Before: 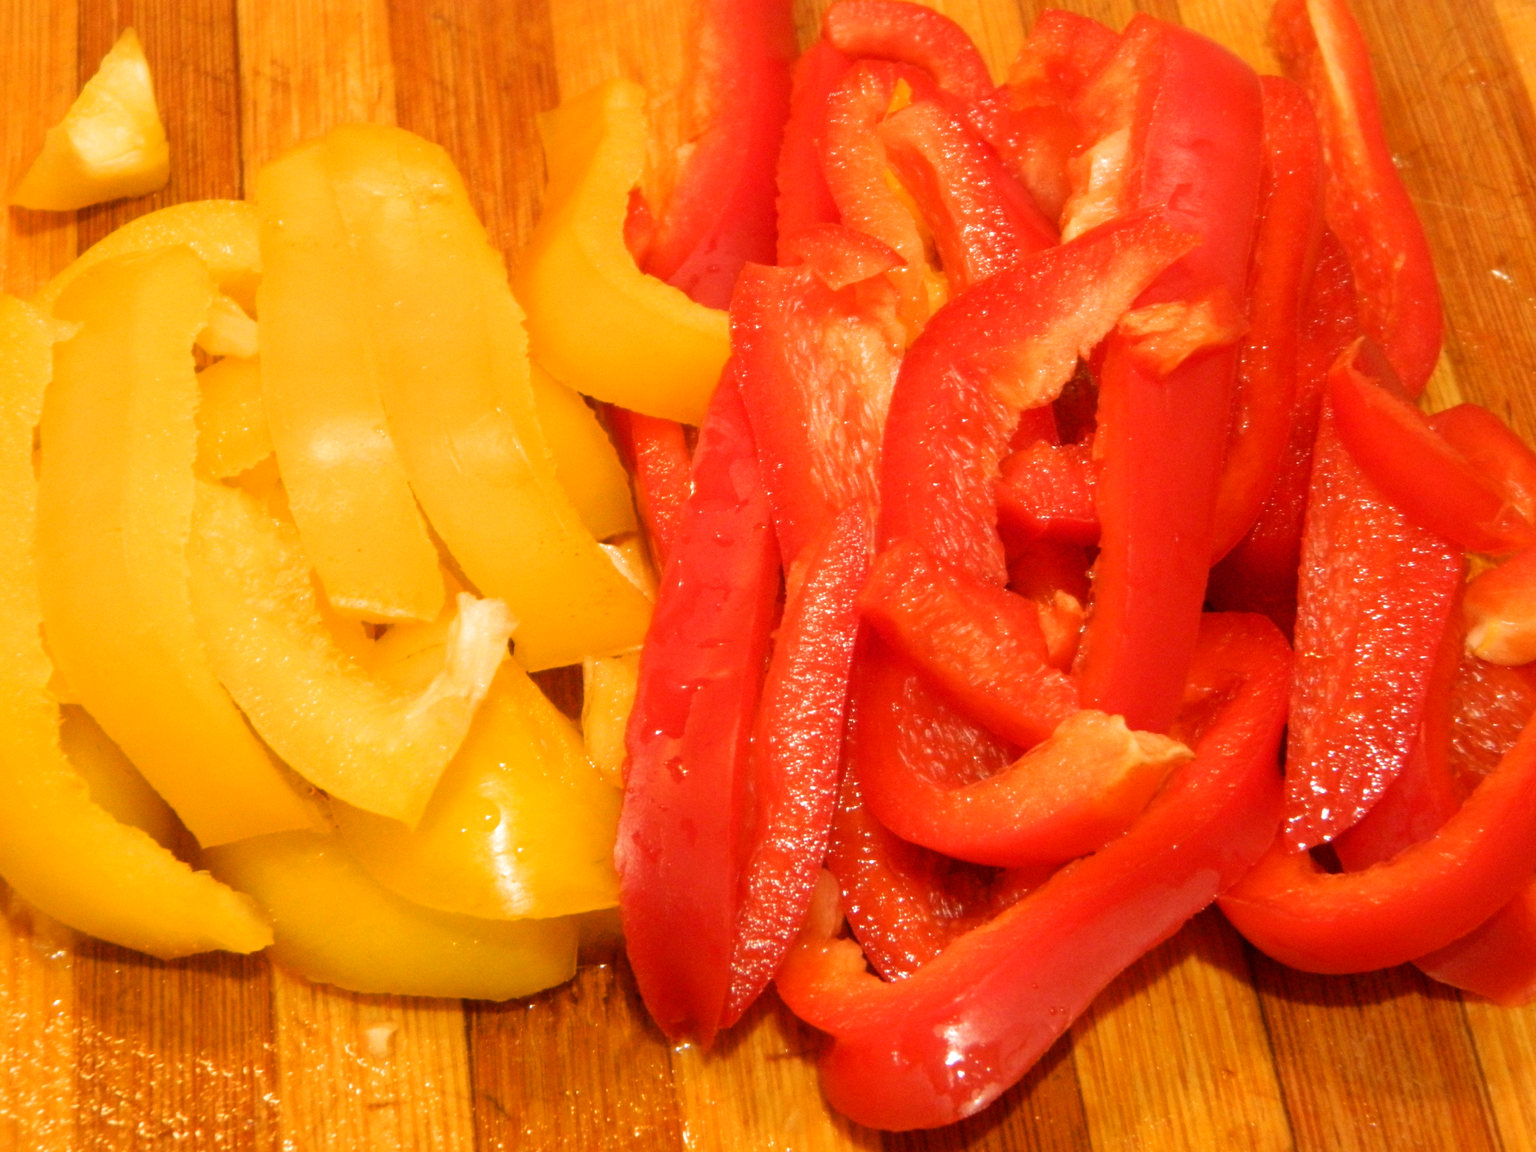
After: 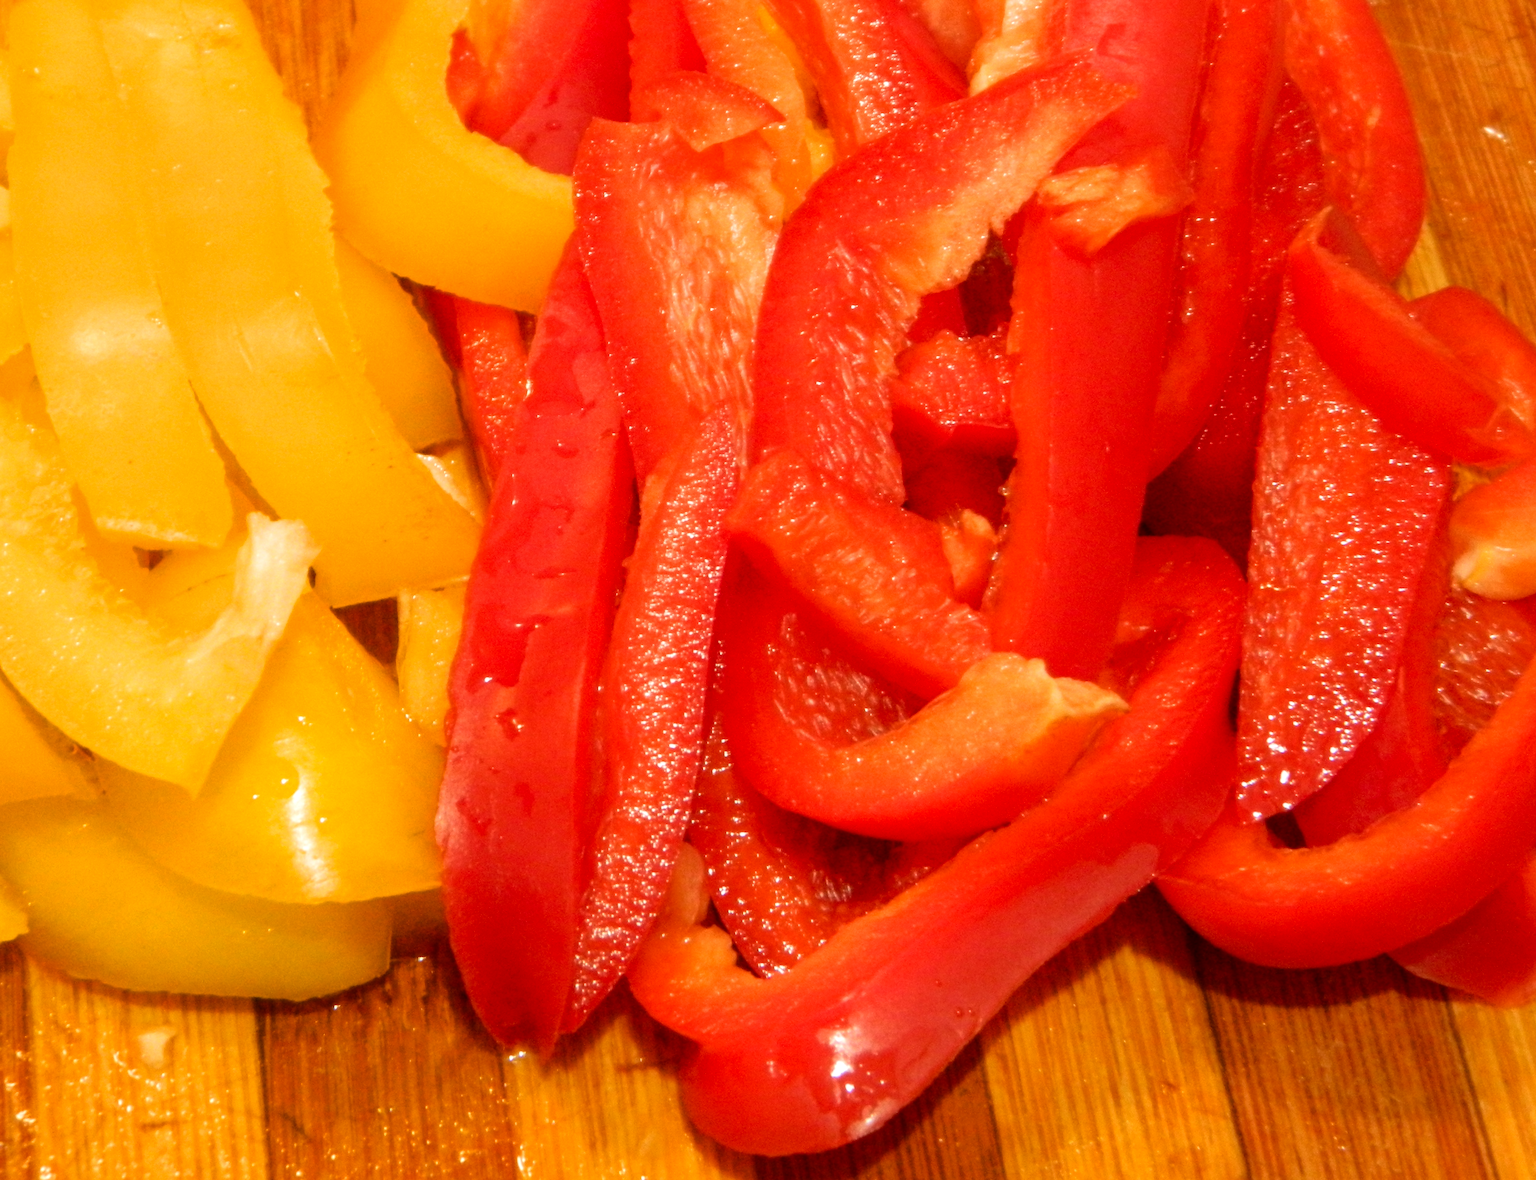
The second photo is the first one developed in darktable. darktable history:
crop: left 16.315%, top 14.246%
white balance: red 1, blue 1
local contrast: highlights 100%, shadows 100%, detail 120%, midtone range 0.2
contrast brightness saturation: contrast -0.02, brightness -0.01, saturation 0.03
